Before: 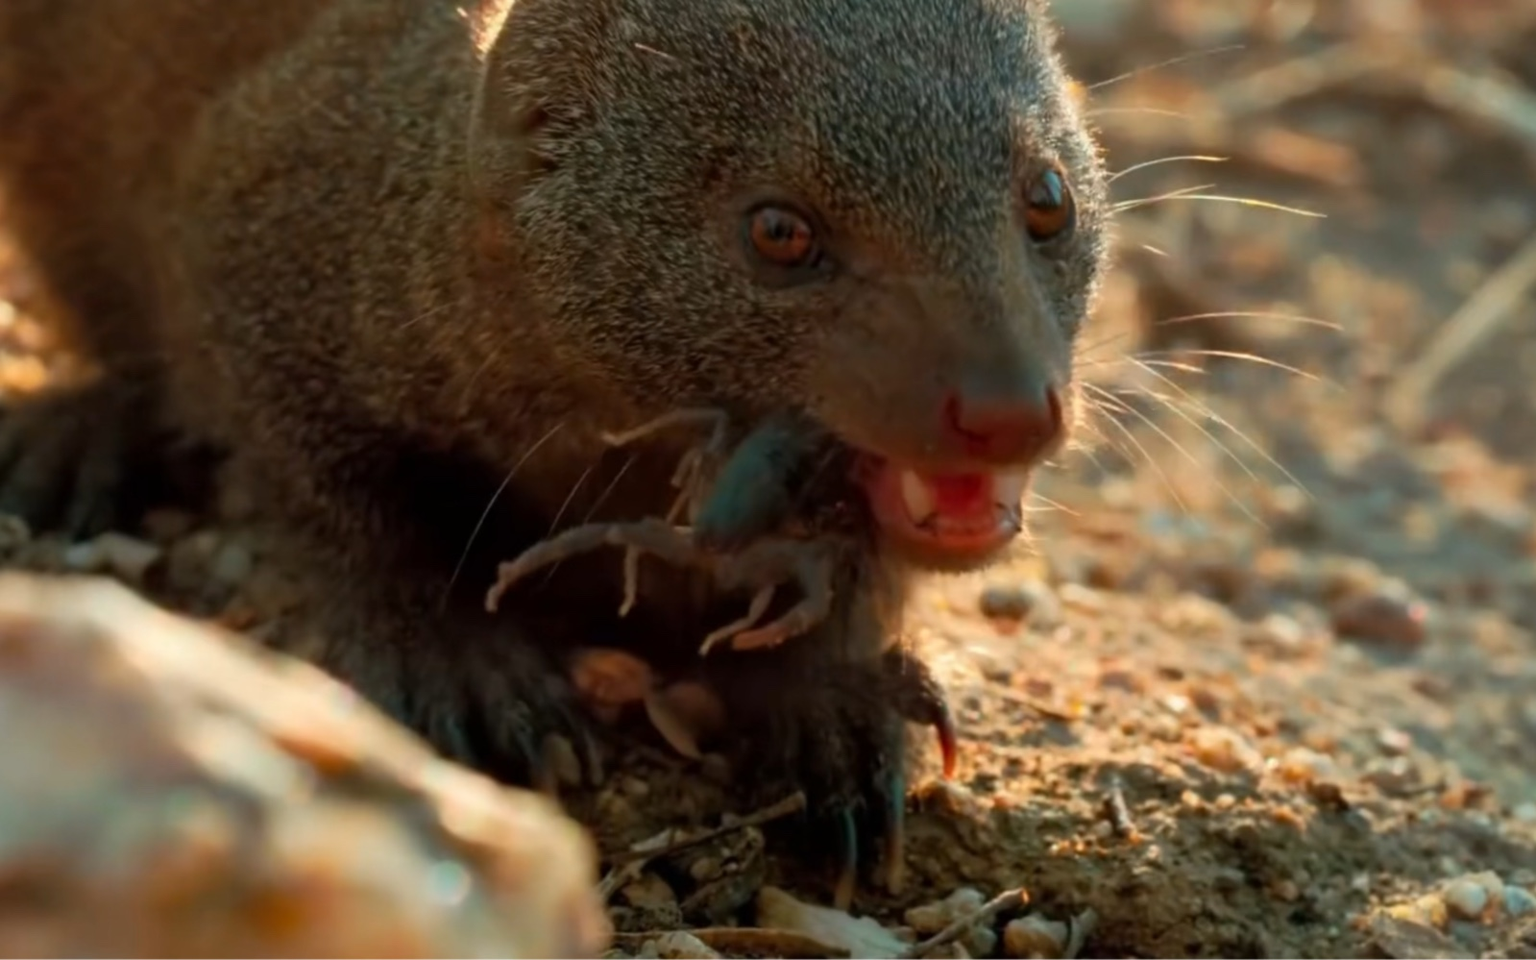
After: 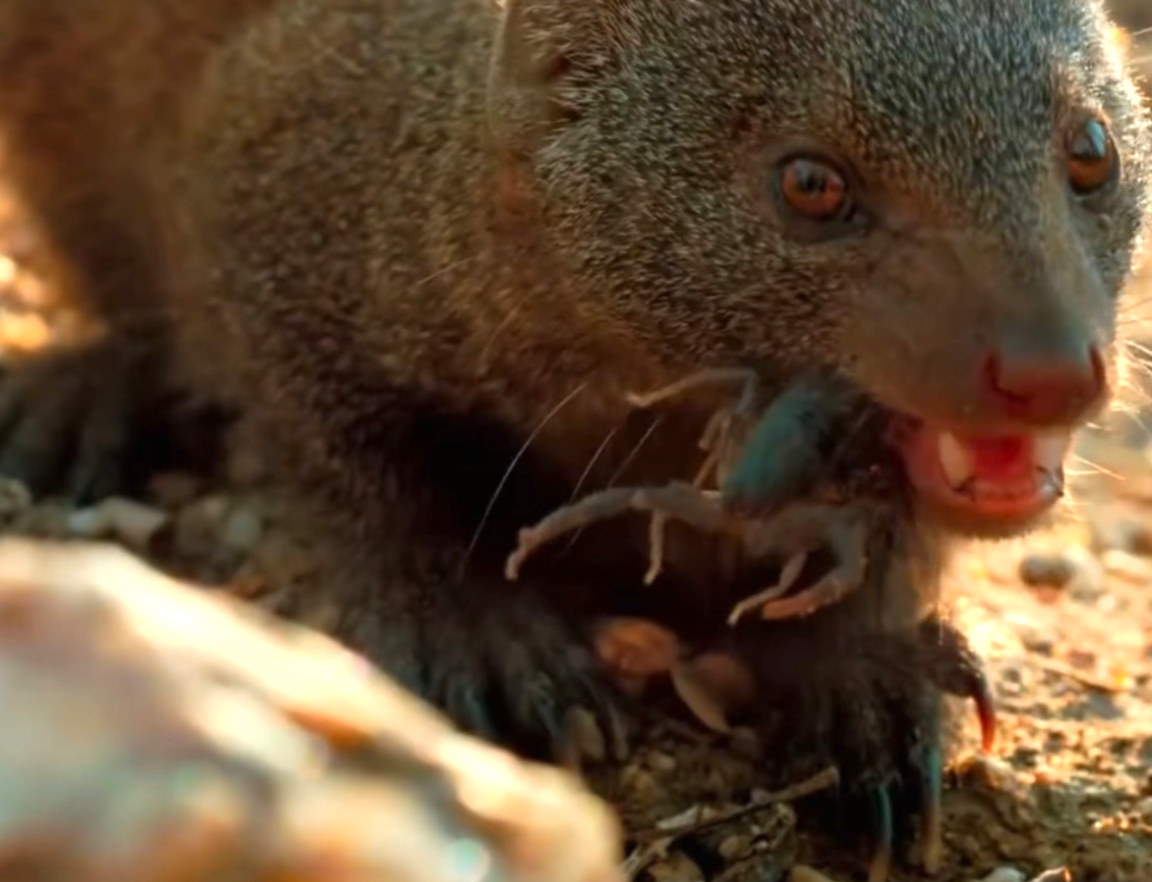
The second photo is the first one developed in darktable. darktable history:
exposure: black level correction 0, exposure 0.6 EV, compensate highlight preservation false
crop: top 5.803%, right 27.864%, bottom 5.804%
